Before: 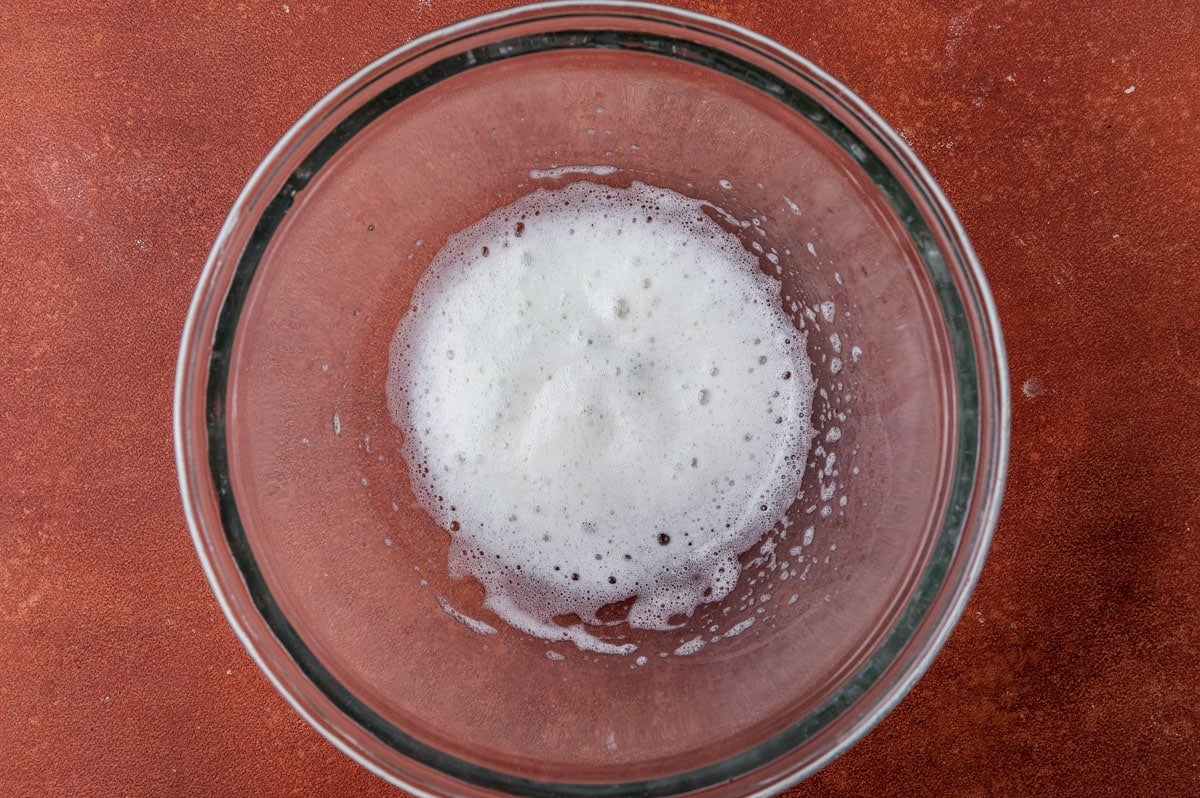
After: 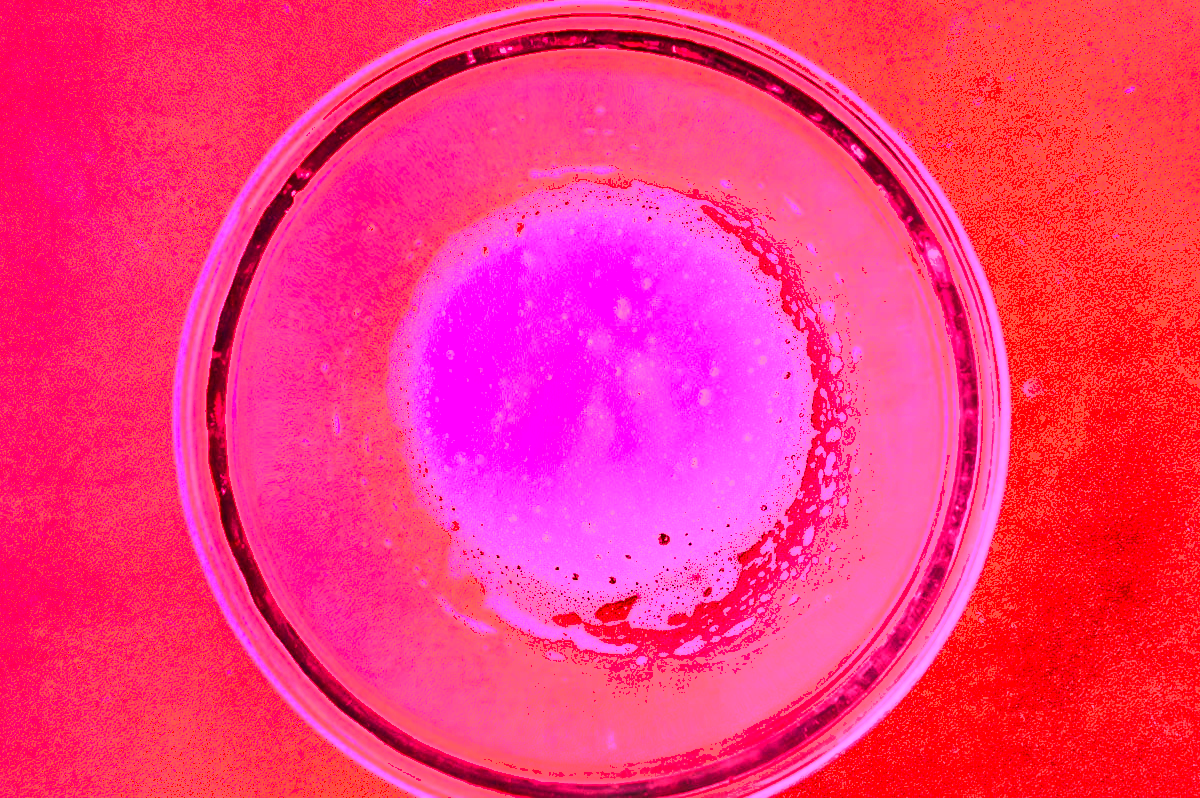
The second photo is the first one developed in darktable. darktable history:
shadows and highlights: shadows 37.27, highlights -28.18, soften with gaussian
local contrast: mode bilateral grid, contrast 20, coarseness 50, detail 120%, midtone range 0.2
white balance: red 4.26, blue 1.802
